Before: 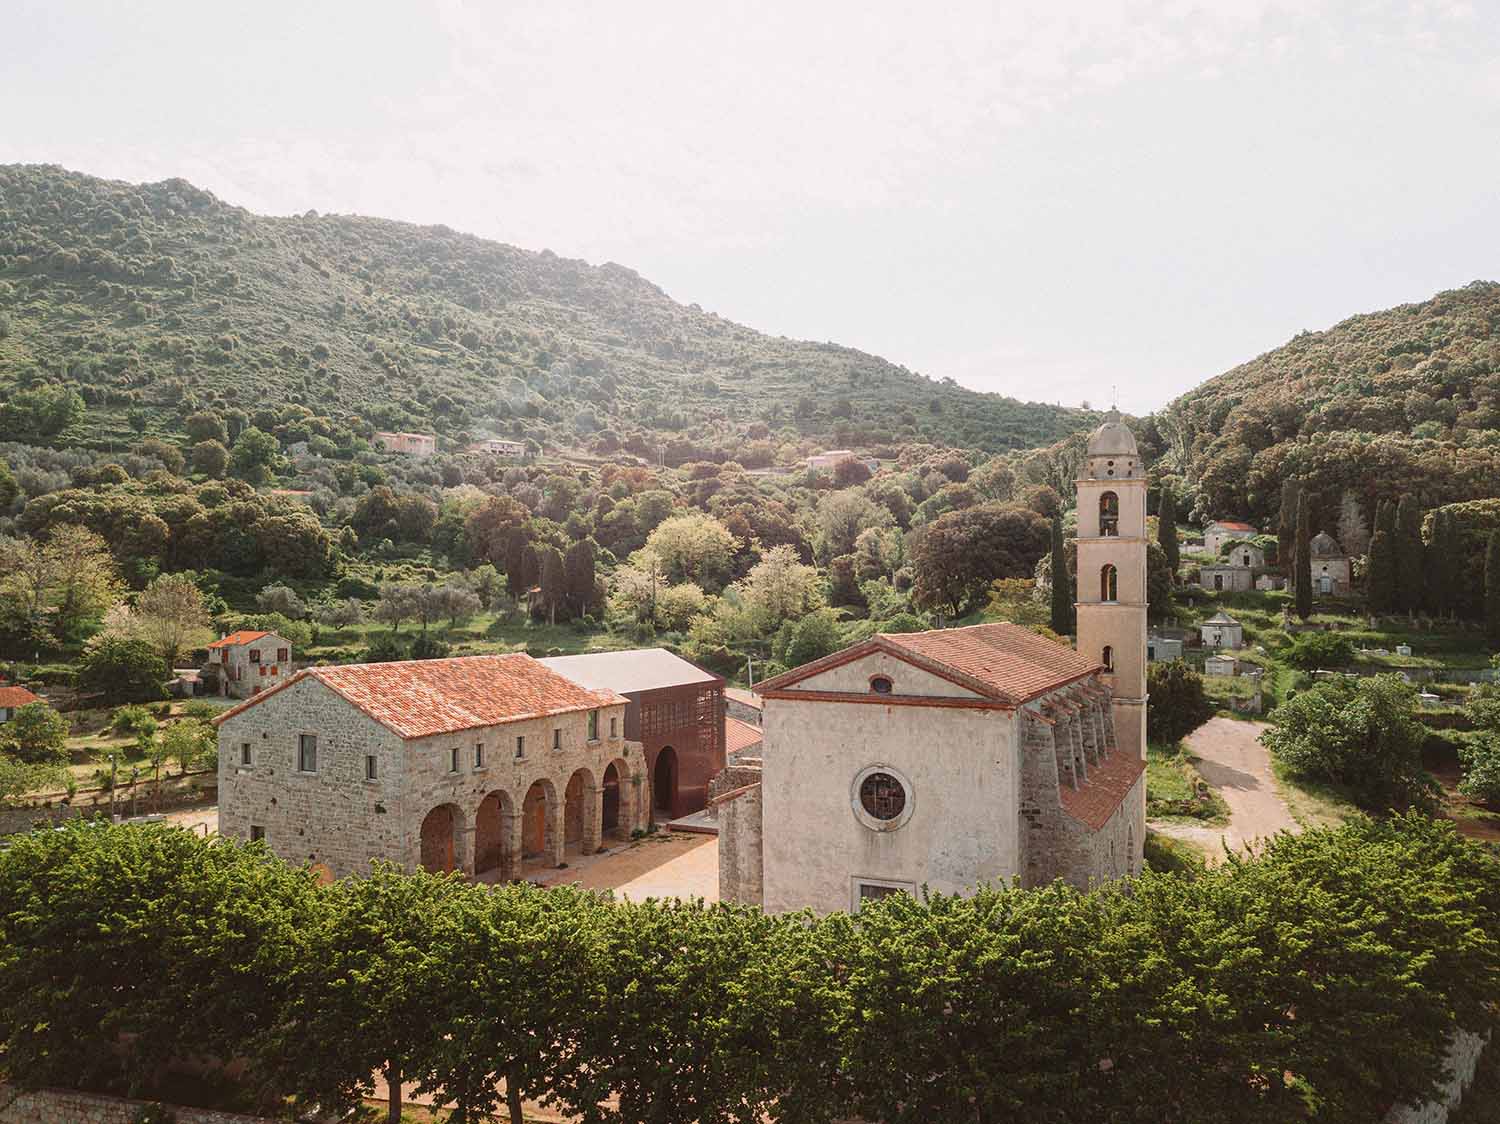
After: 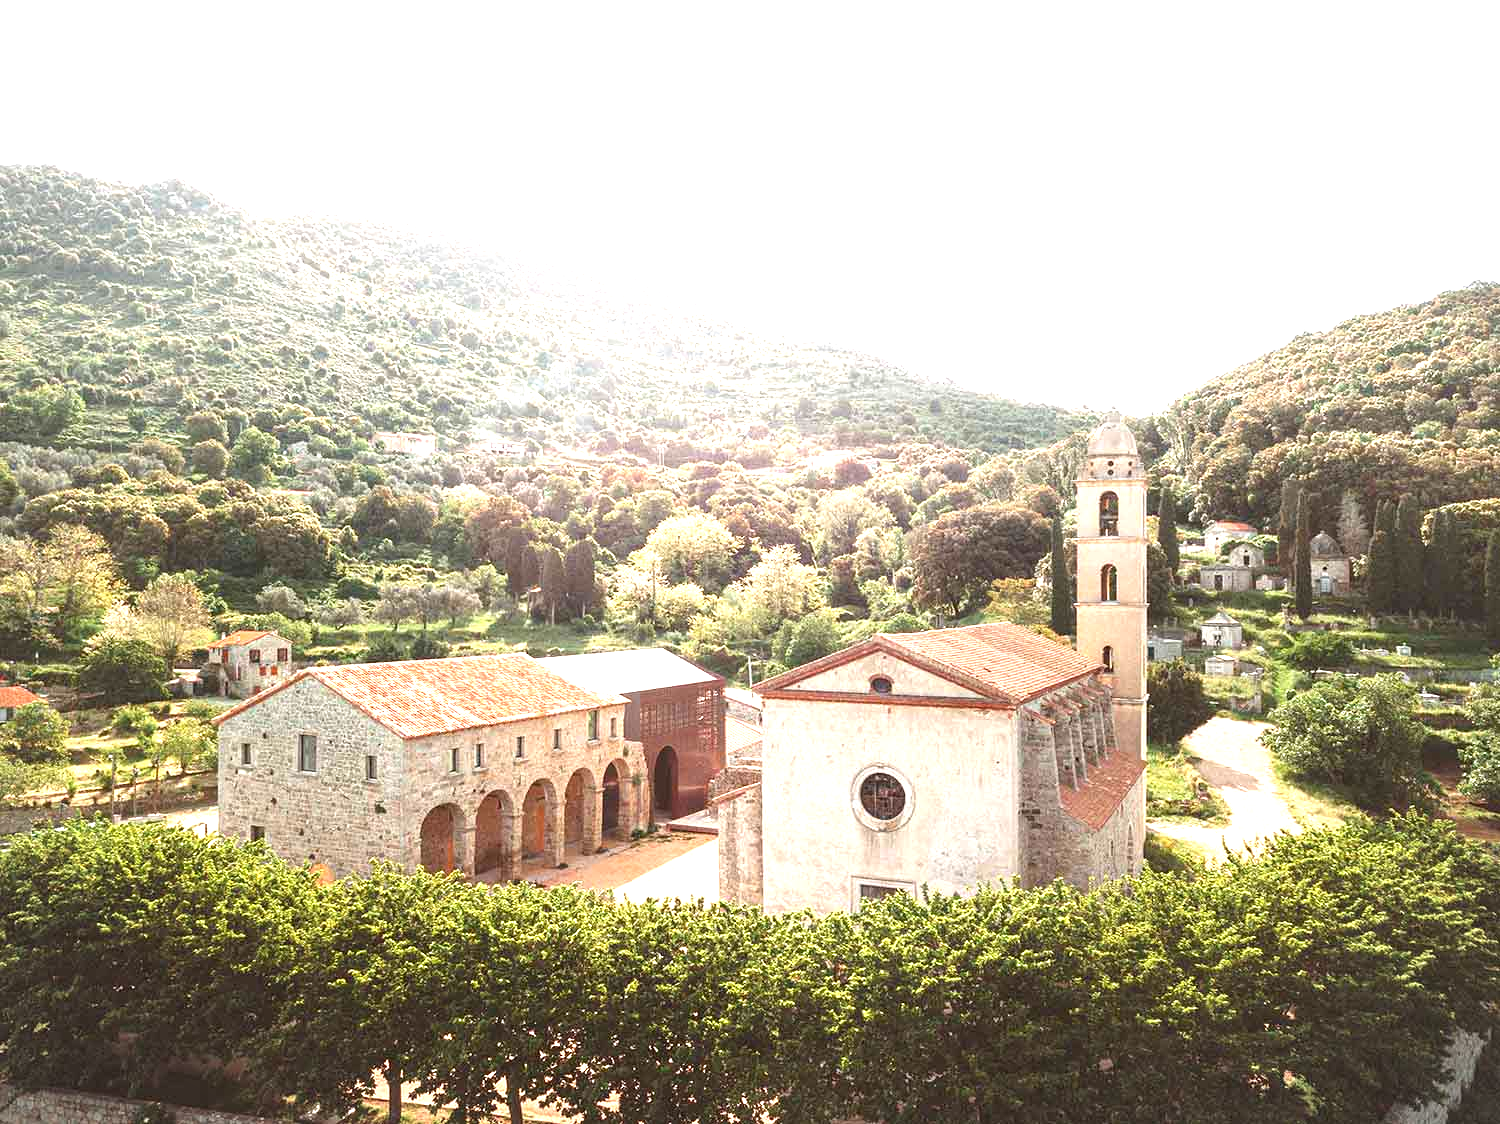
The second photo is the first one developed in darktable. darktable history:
vignetting: fall-off start 100%, brightness -0.282, width/height ratio 1.31
exposure: exposure 1.5 EV, compensate highlight preservation false
